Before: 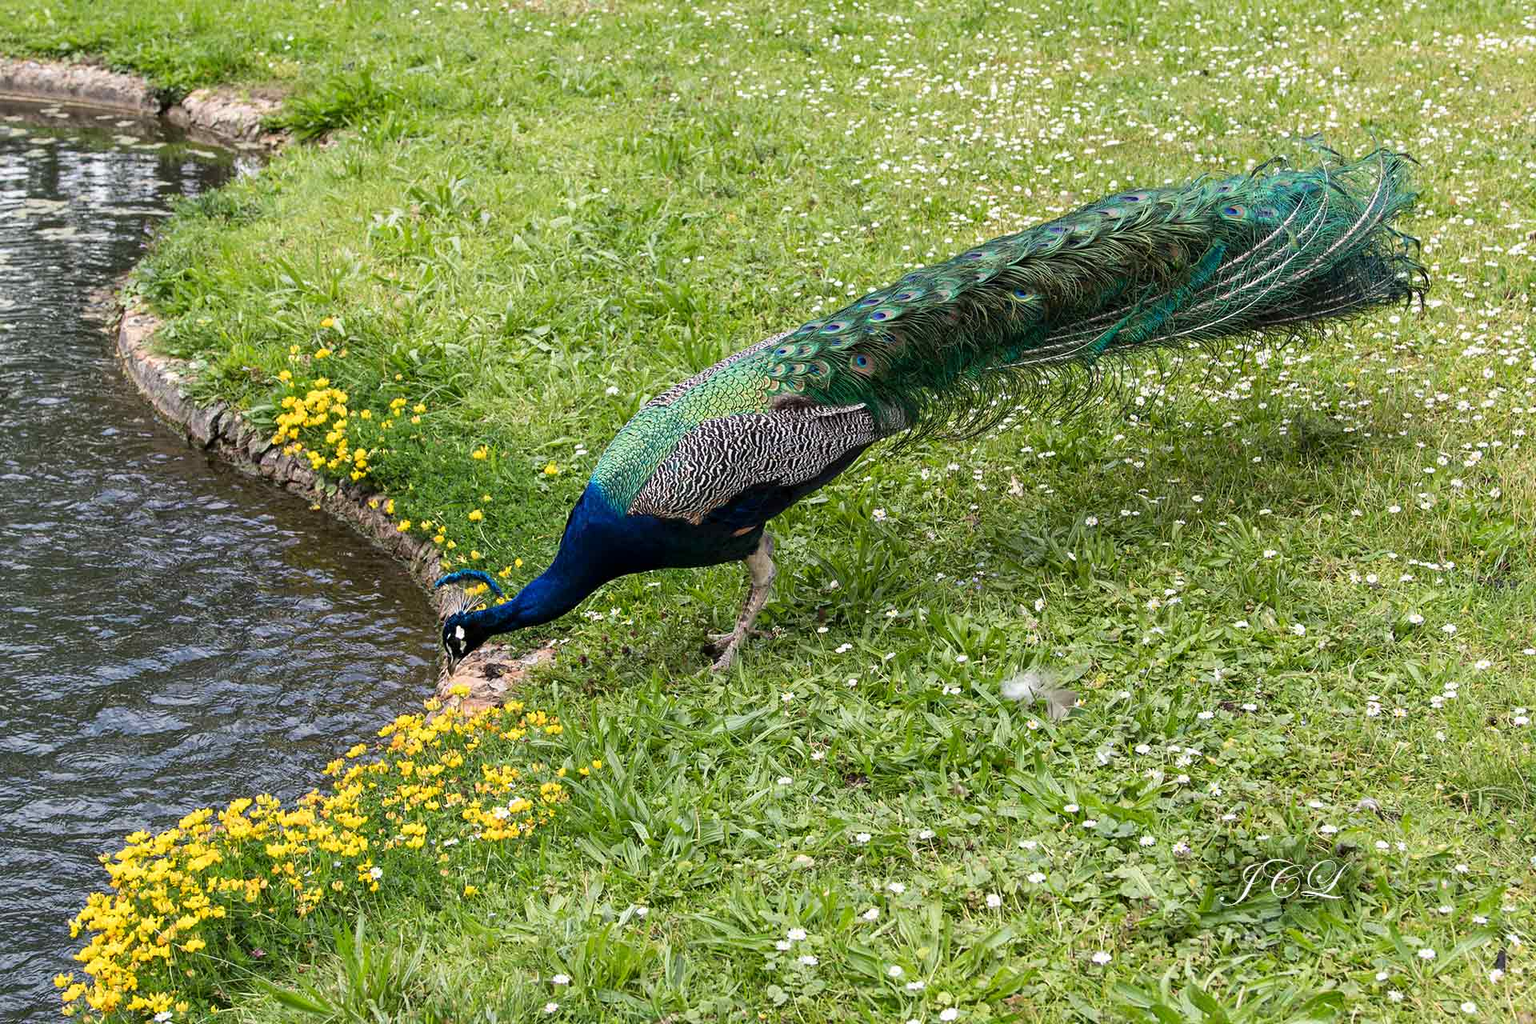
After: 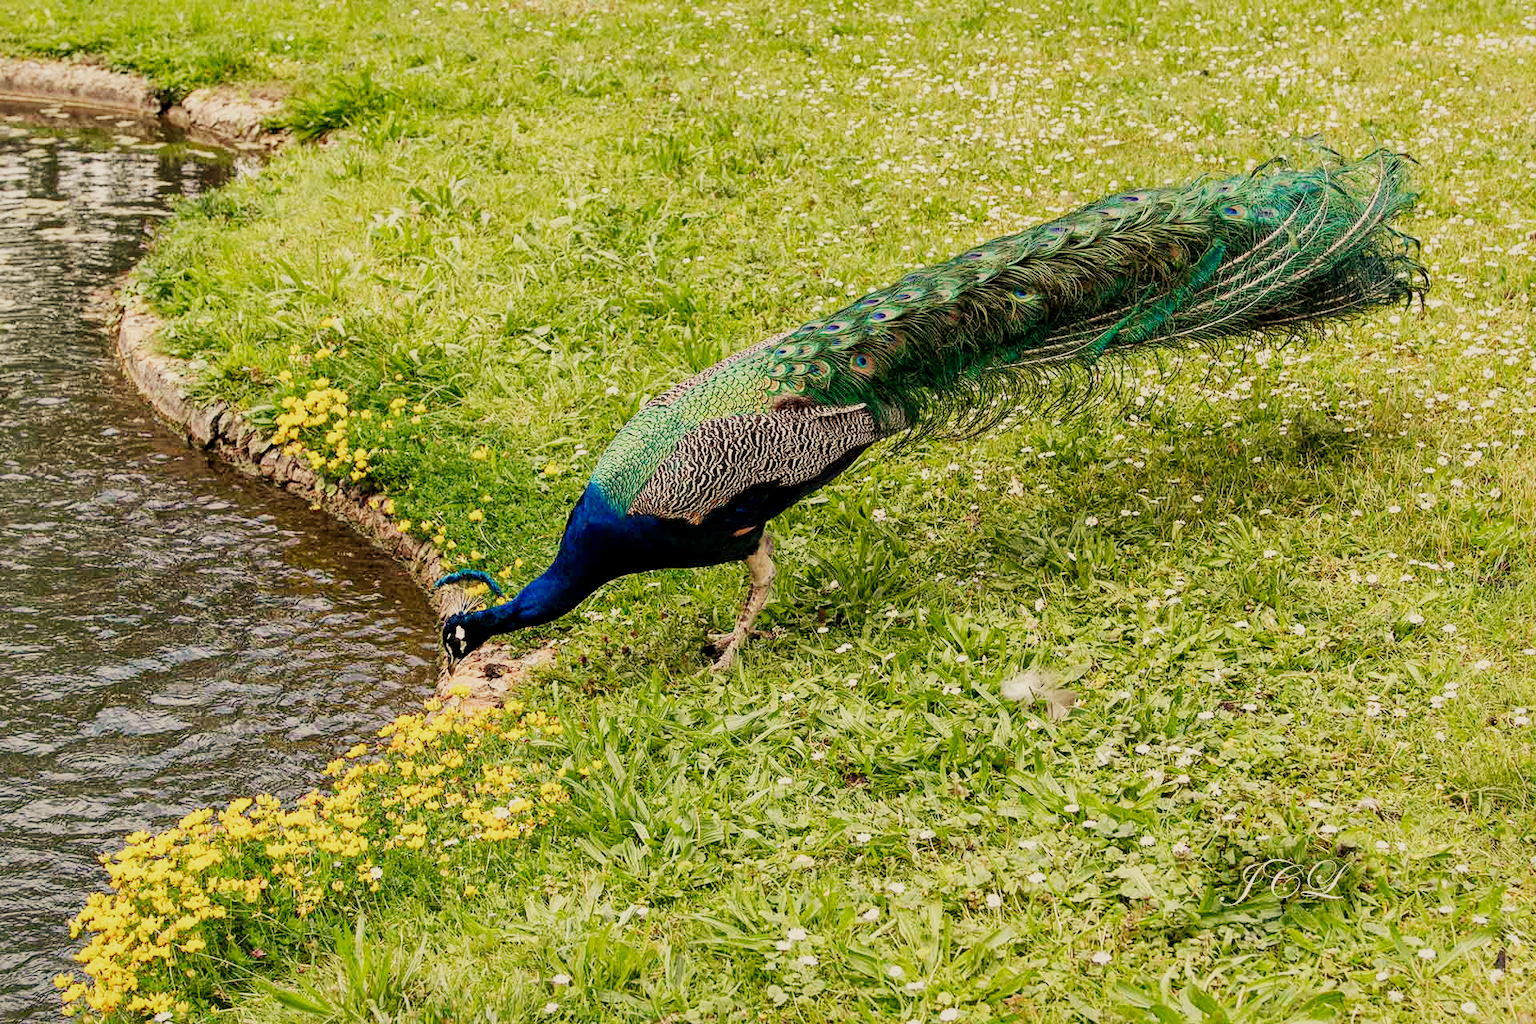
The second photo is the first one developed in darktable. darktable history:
white balance: red 1.138, green 0.996, blue 0.812
color balance rgb: global vibrance 20%
sigmoid: skew -0.2, preserve hue 0%, red attenuation 0.1, red rotation 0.035, green attenuation 0.1, green rotation -0.017, blue attenuation 0.15, blue rotation -0.052, base primaries Rec2020
exposure: black level correction 0.001, exposure 0.5 EV, compensate exposure bias true, compensate highlight preservation false
local contrast: highlights 100%, shadows 100%, detail 120%, midtone range 0.2
shadows and highlights: on, module defaults
